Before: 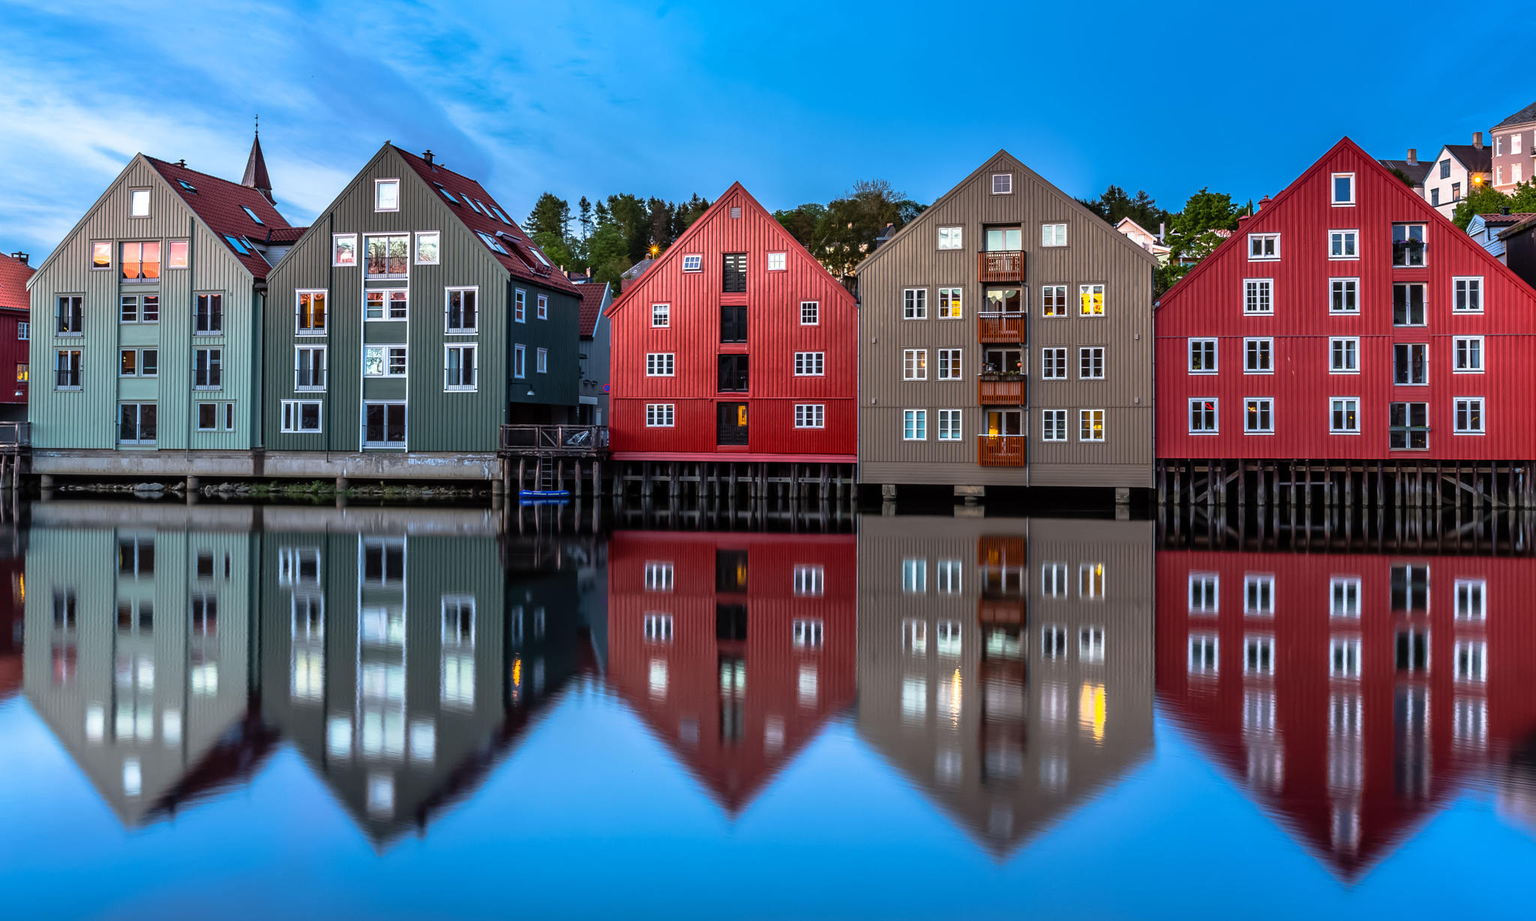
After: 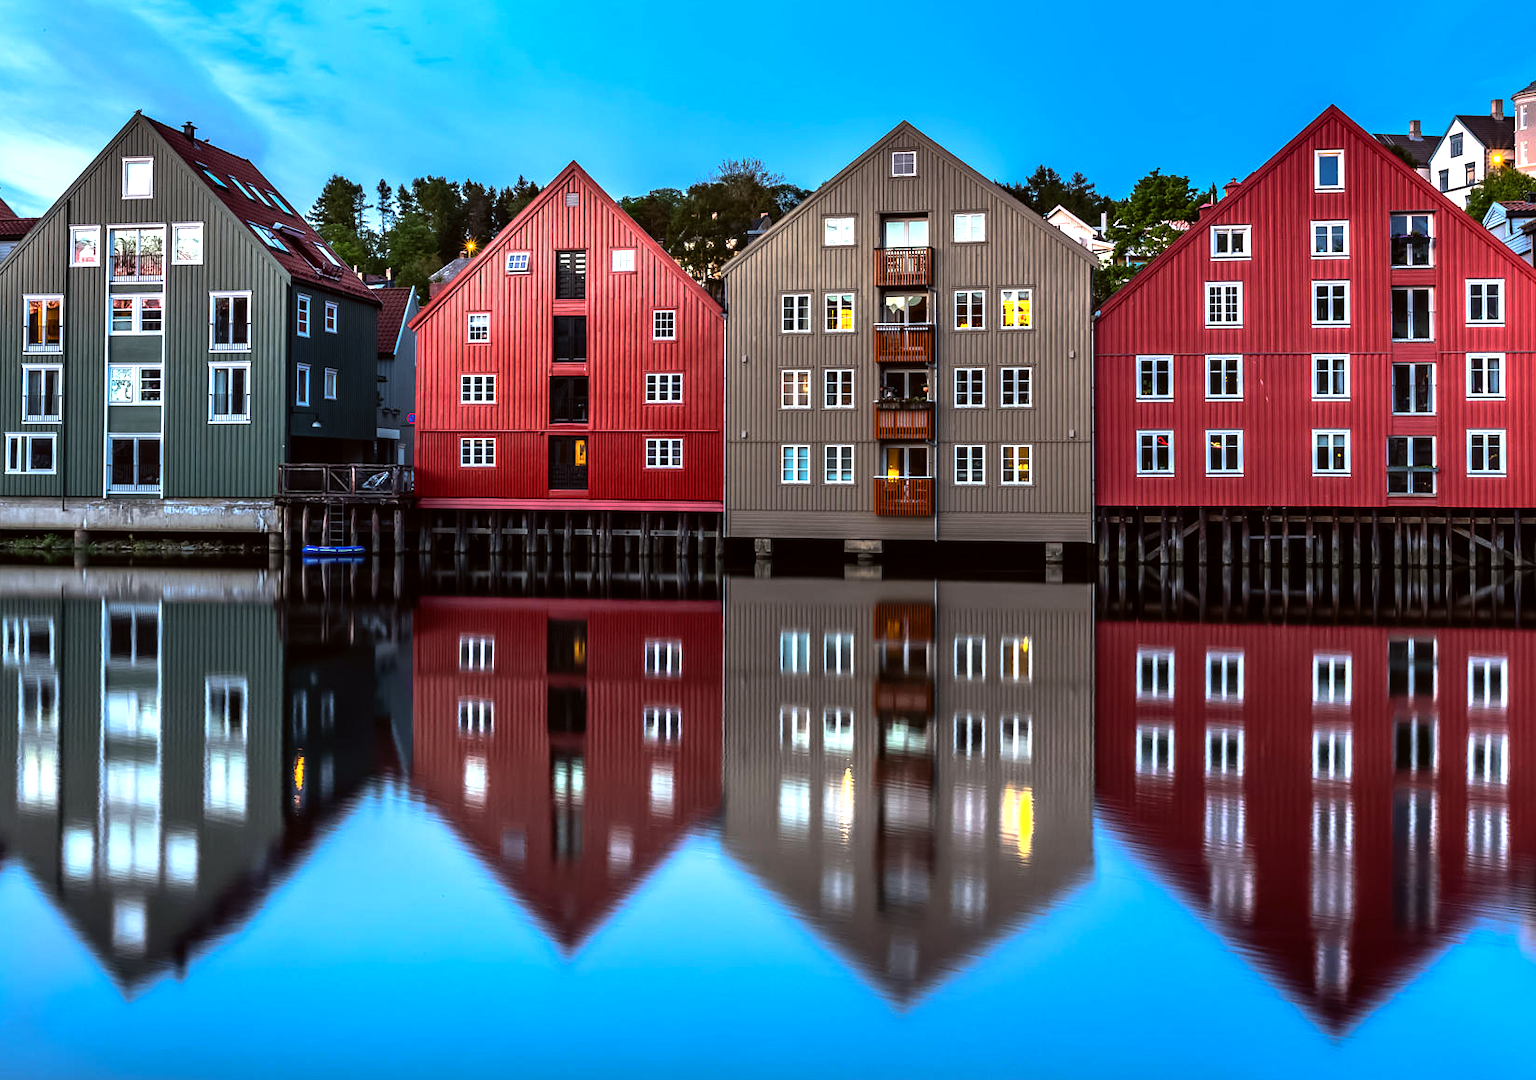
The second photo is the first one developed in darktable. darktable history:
color correction: highlights a* -2.72, highlights b* -2.71, shadows a* 2.03, shadows b* 2.68
tone equalizer: -8 EV -0.719 EV, -7 EV -0.701 EV, -6 EV -0.603 EV, -5 EV -0.424 EV, -3 EV 0.381 EV, -2 EV 0.6 EV, -1 EV 0.683 EV, +0 EV 0.758 EV, edges refinement/feathering 500, mask exposure compensation -1.57 EV, preserve details no
crop and rotate: left 18.05%, top 5.853%, right 1.688%
